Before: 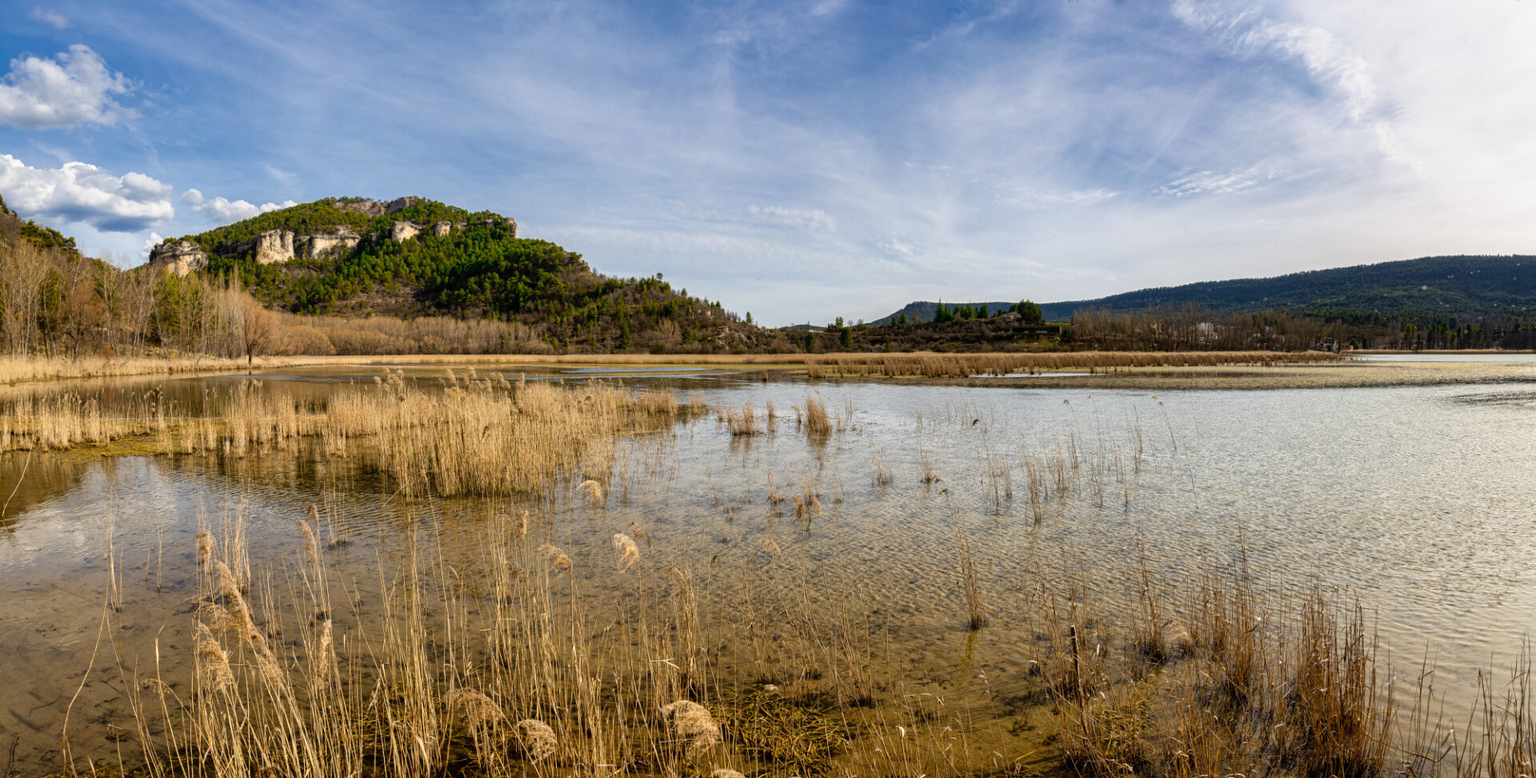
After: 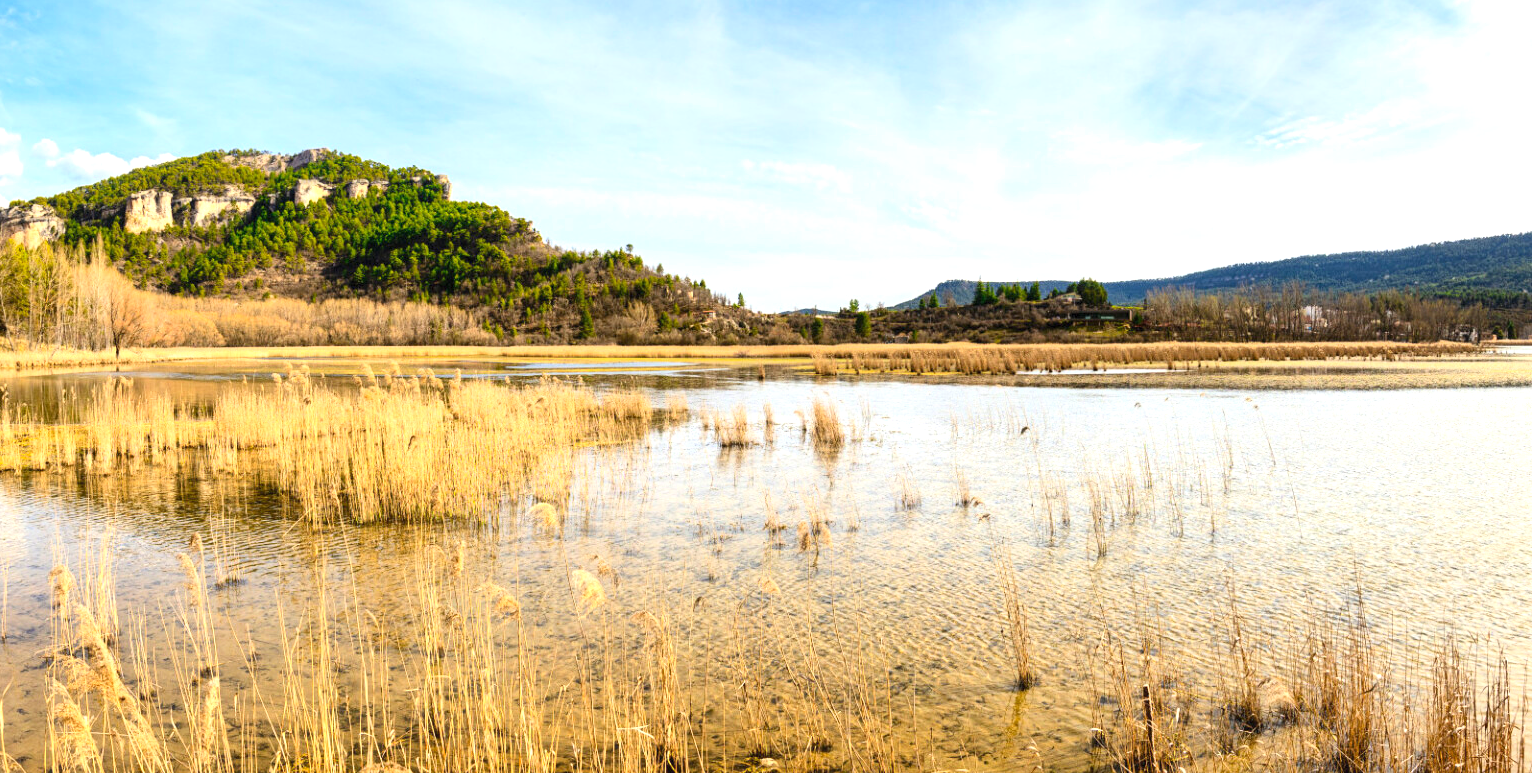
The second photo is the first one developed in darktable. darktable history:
exposure: exposure 0.991 EV, compensate highlight preservation false
contrast brightness saturation: contrast 0.195, brightness 0.166, saturation 0.228
crop and rotate: left 10.173%, top 9.989%, right 10.027%, bottom 10.47%
